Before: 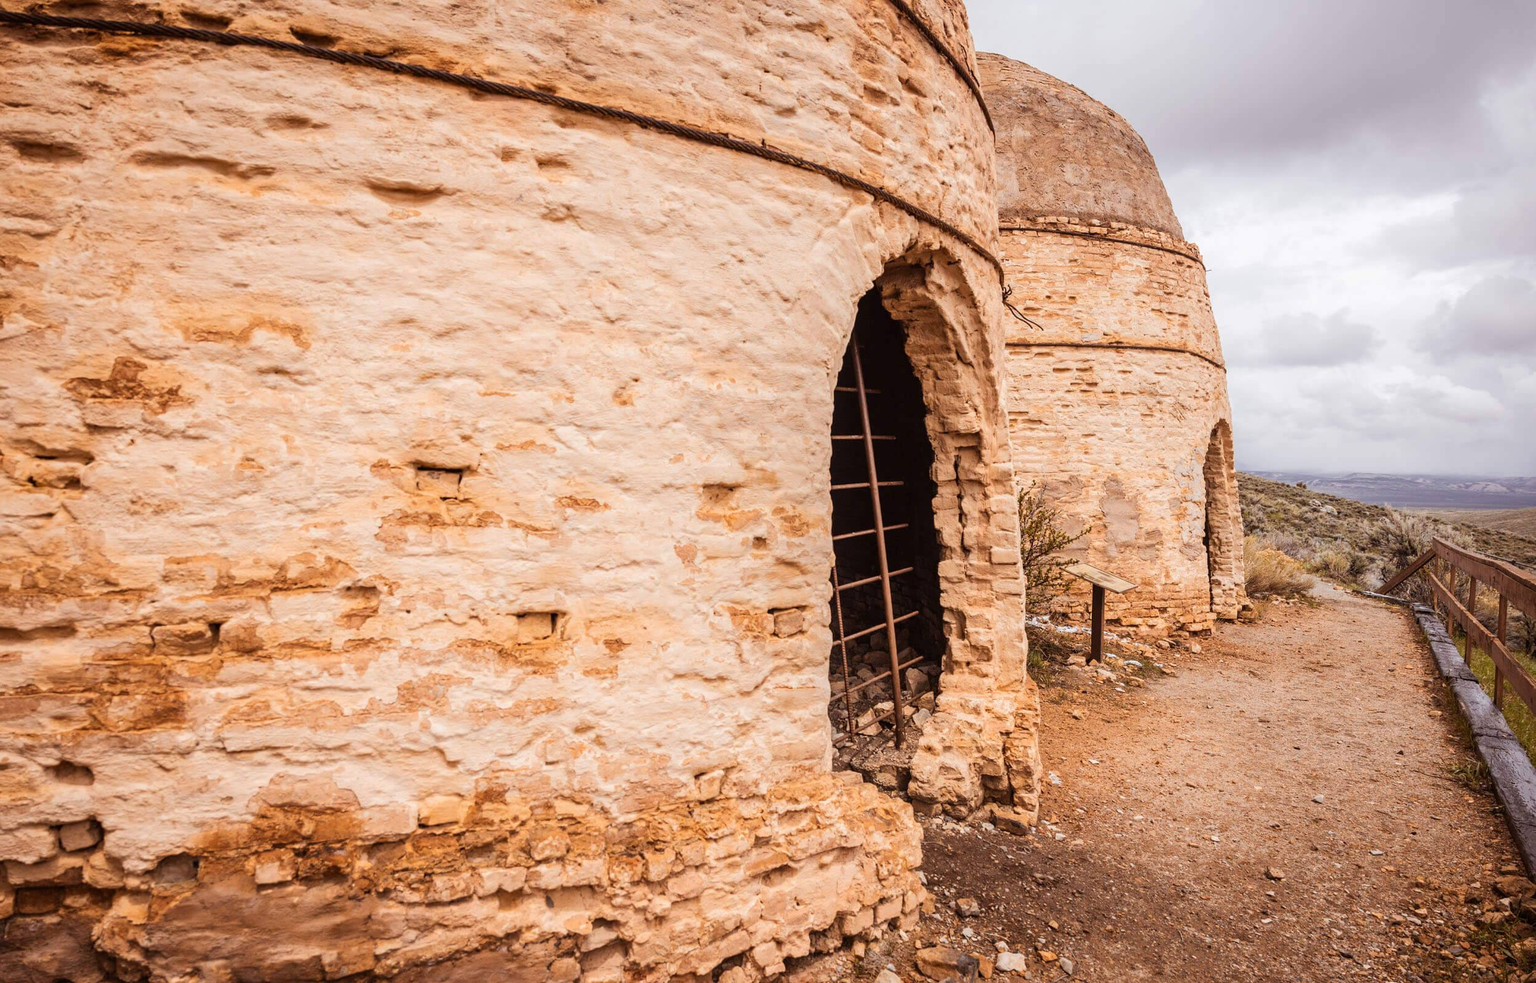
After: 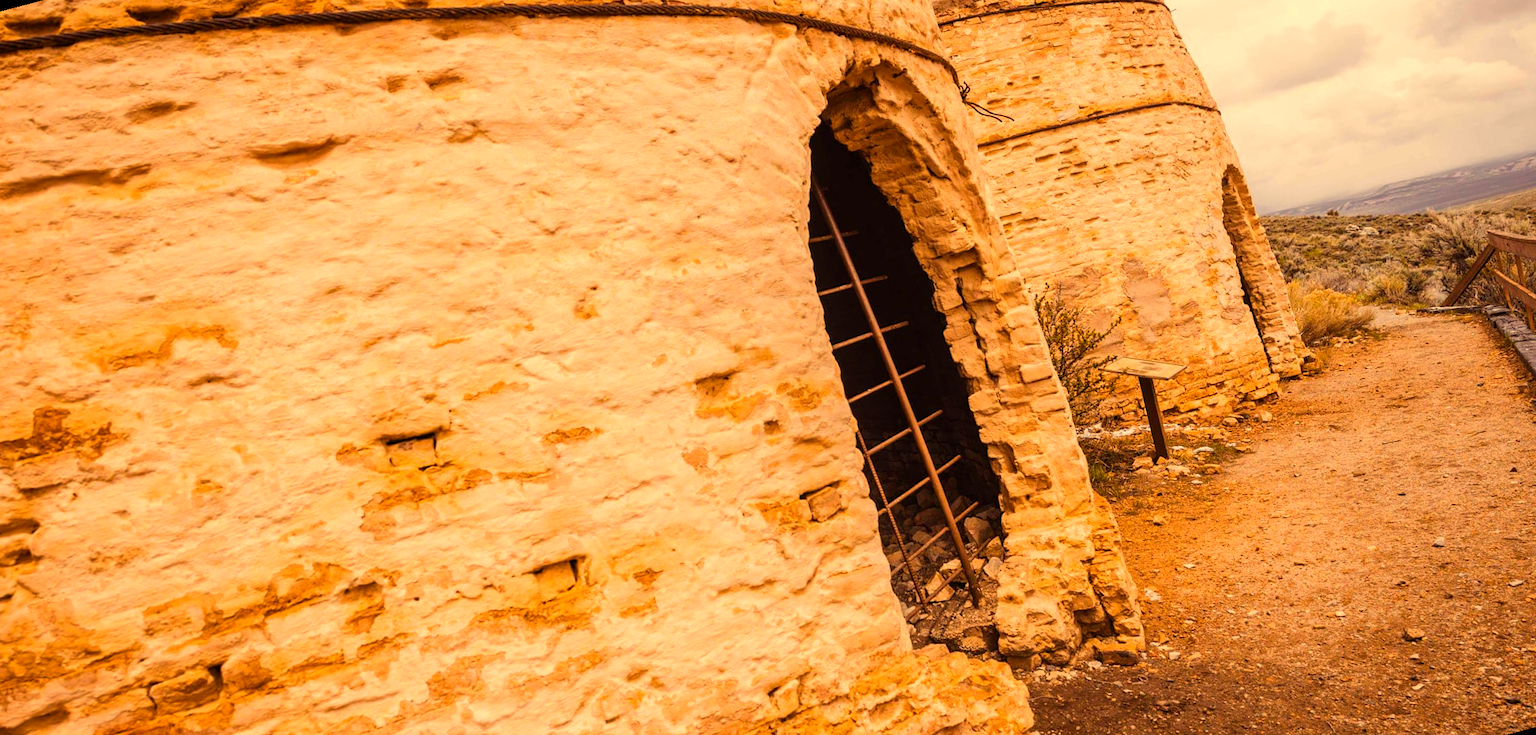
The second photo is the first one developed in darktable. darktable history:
levels: mode automatic, gray 50.8%
color balance rgb: perceptual saturation grading › global saturation 20%, global vibrance 20%
rotate and perspective: rotation -14.8°, crop left 0.1, crop right 0.903, crop top 0.25, crop bottom 0.748
white balance: red 1.138, green 0.996, blue 0.812
